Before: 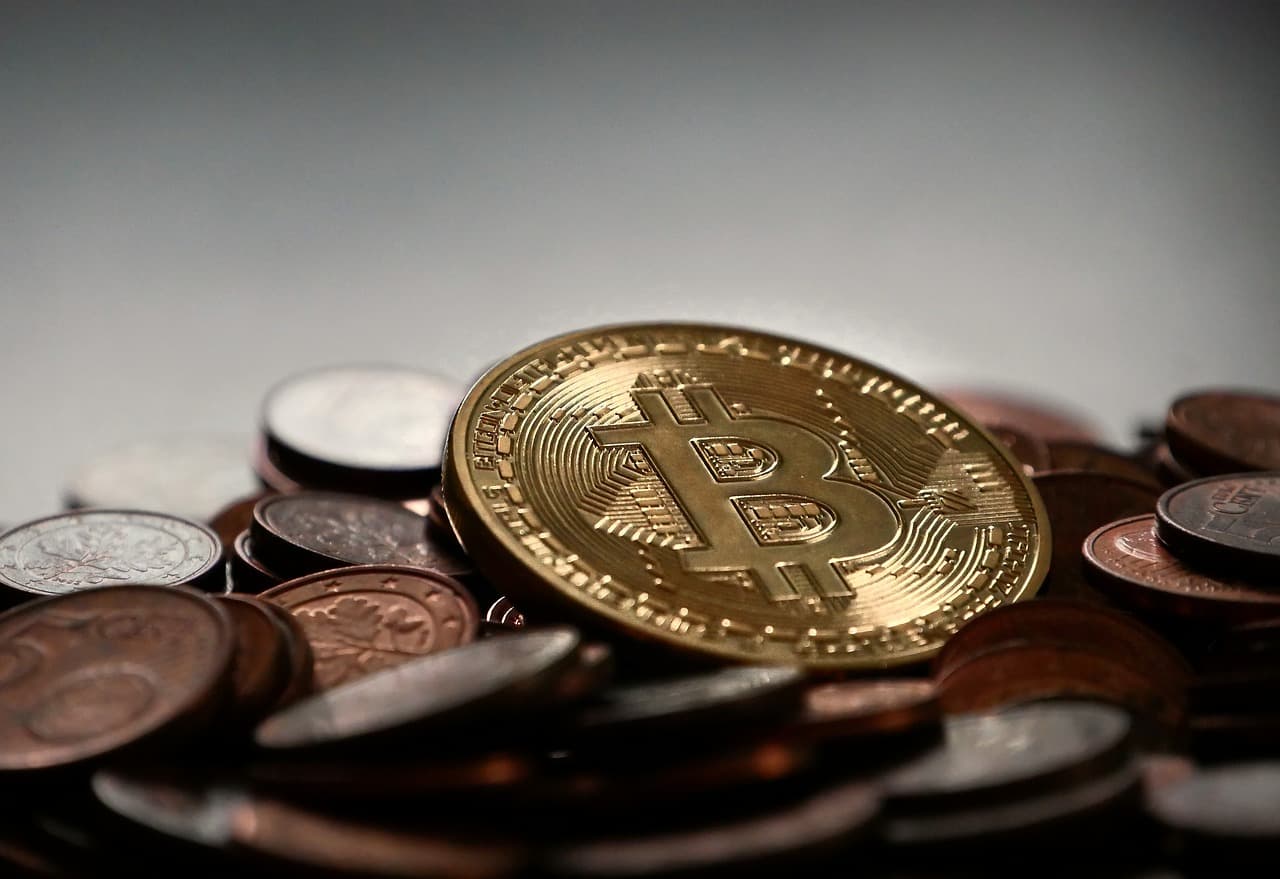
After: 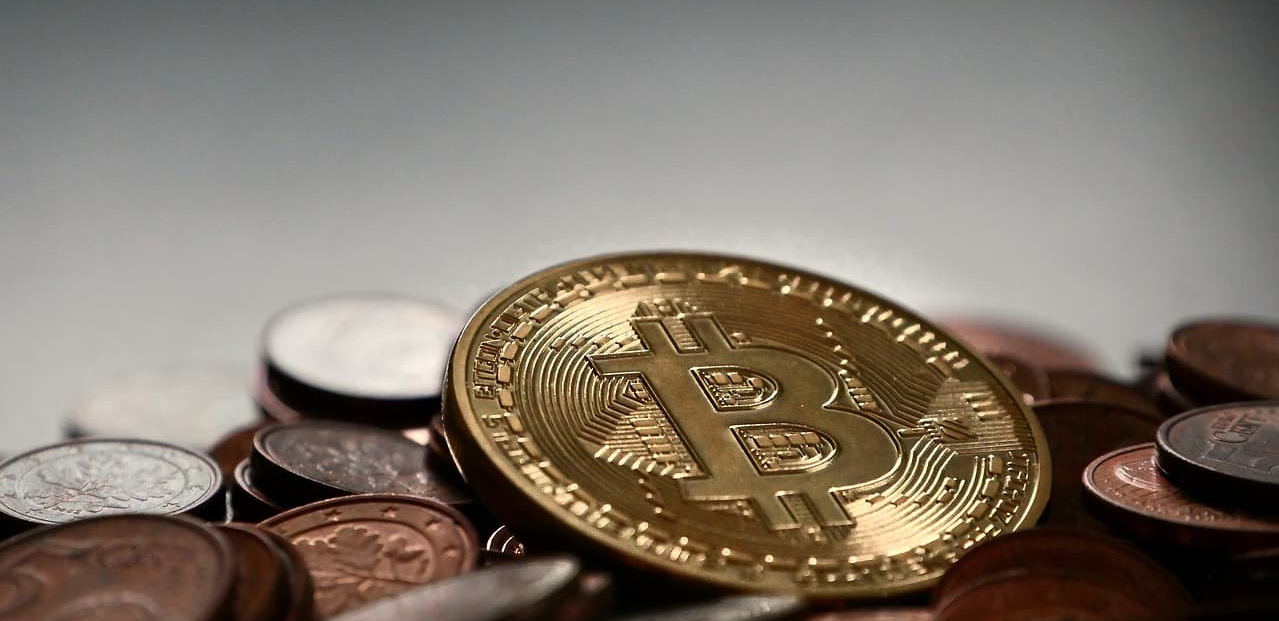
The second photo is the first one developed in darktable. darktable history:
crop and rotate: top 8.293%, bottom 20.996%
